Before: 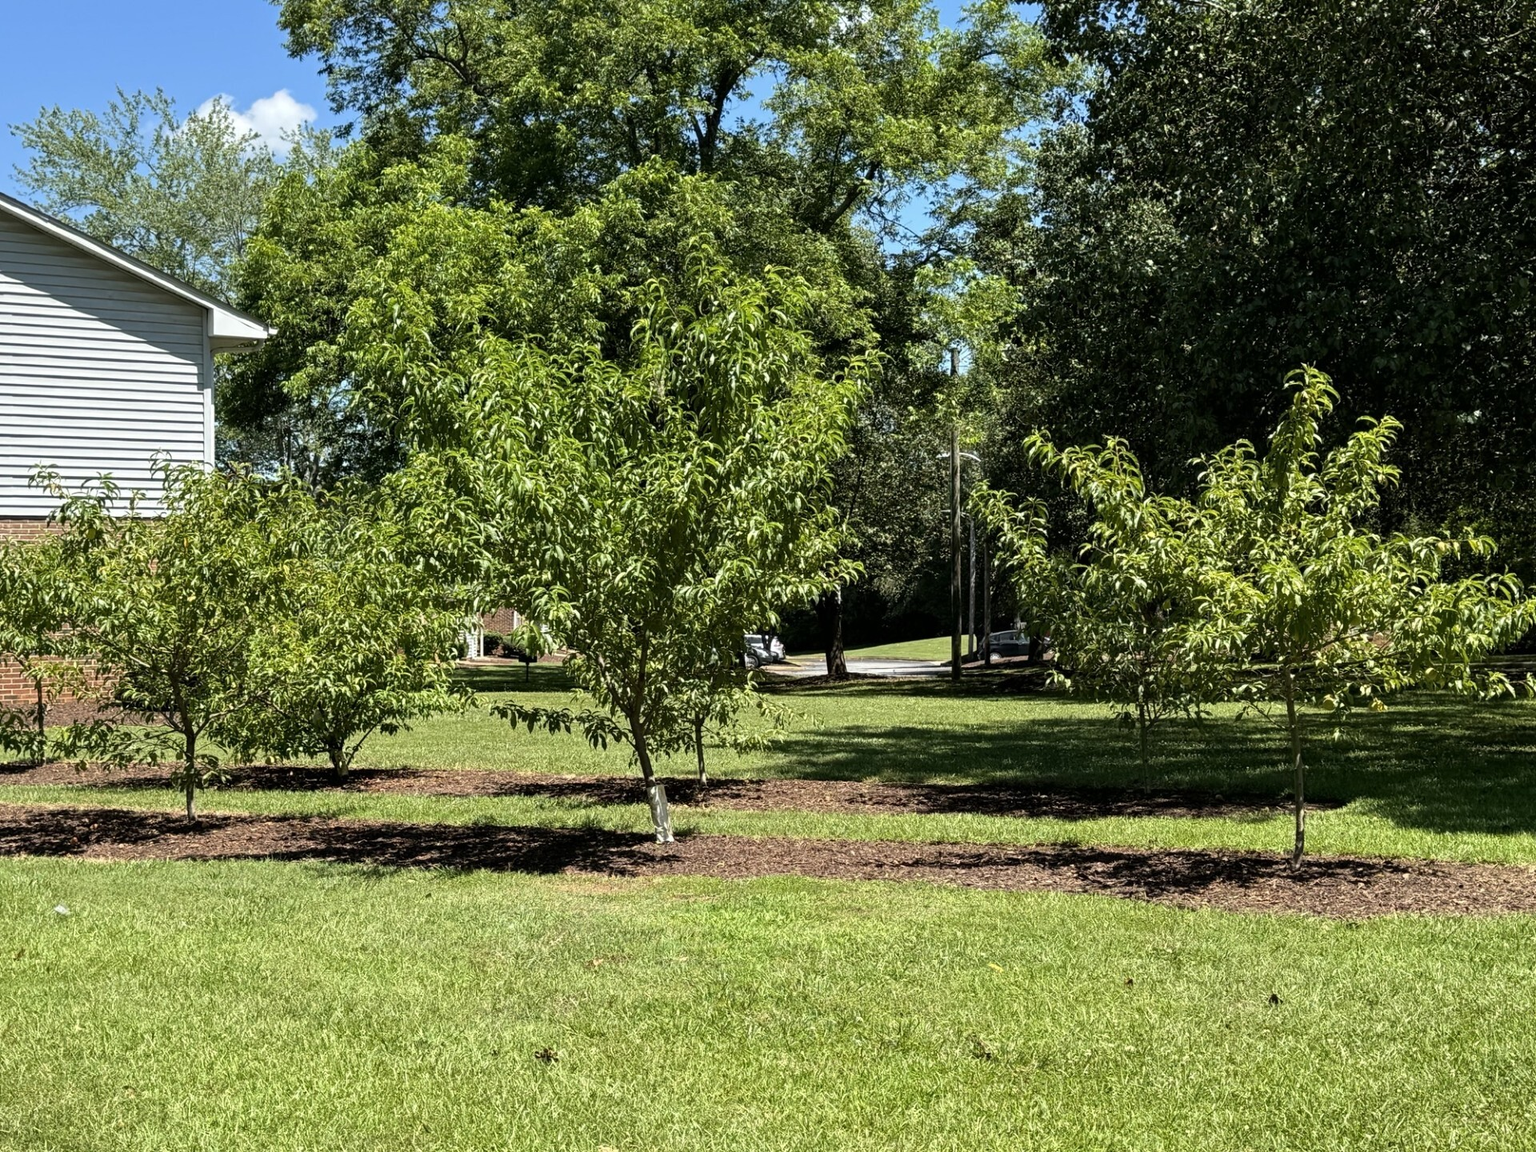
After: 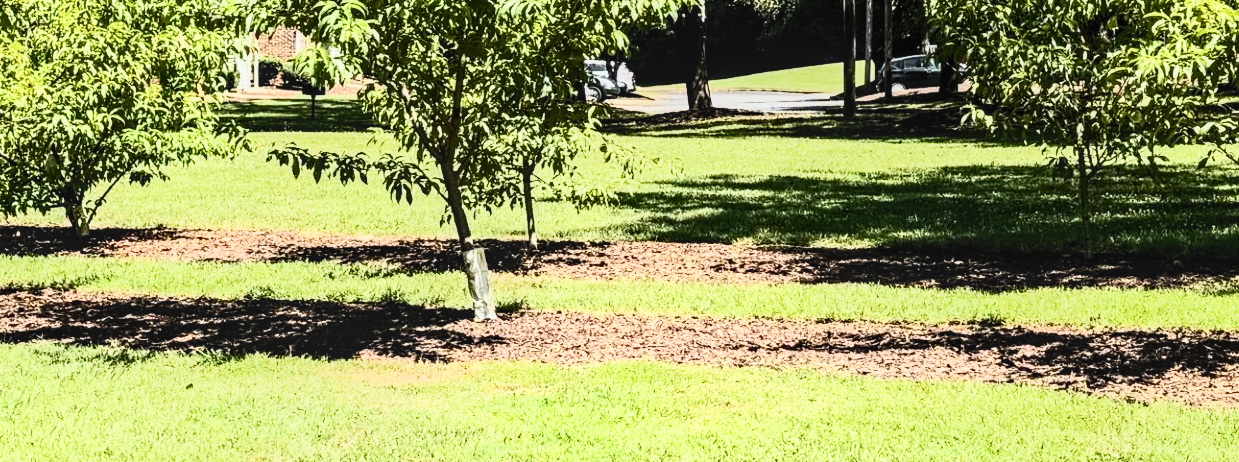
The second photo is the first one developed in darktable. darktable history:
local contrast: on, module defaults
exposure: black level correction 0, exposure 0.689 EV, compensate exposure bias true, compensate highlight preservation false
color balance rgb: perceptual saturation grading › global saturation 0.171%, global vibrance 20%
crop: left 18.023%, top 50.952%, right 17.436%, bottom 16.902%
haze removal: adaptive false
contrast brightness saturation: contrast 0.622, brightness 0.35, saturation 0.137
filmic rgb: black relative exposure -7.65 EV, white relative exposure 4.56 EV, hardness 3.61, contrast 0.992
